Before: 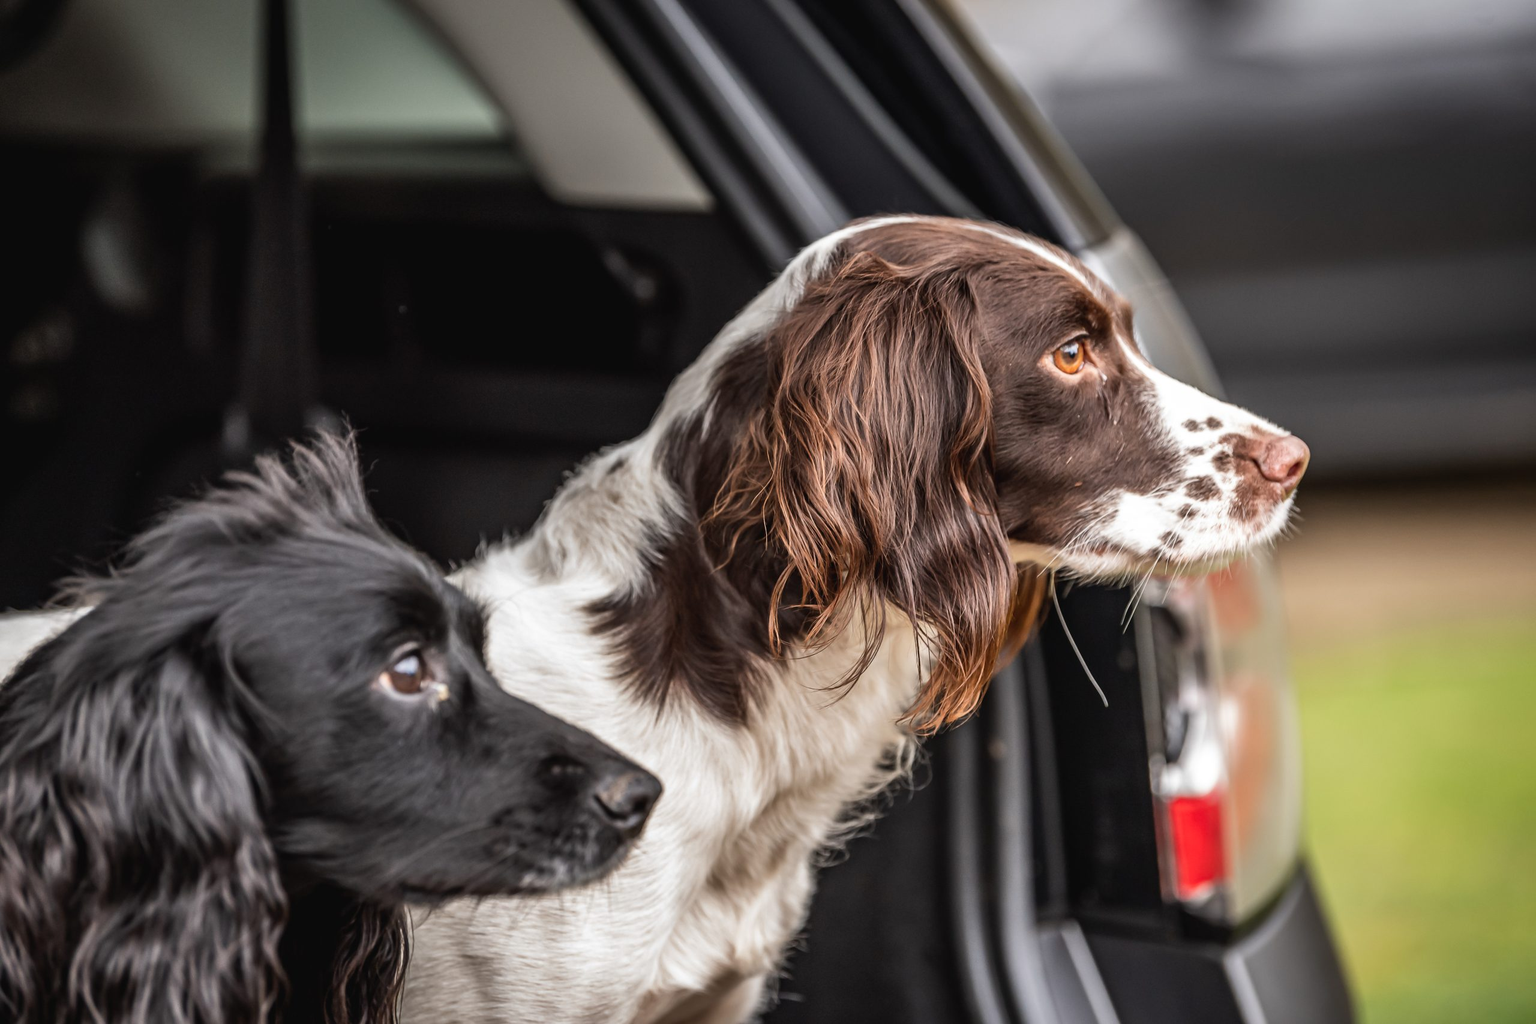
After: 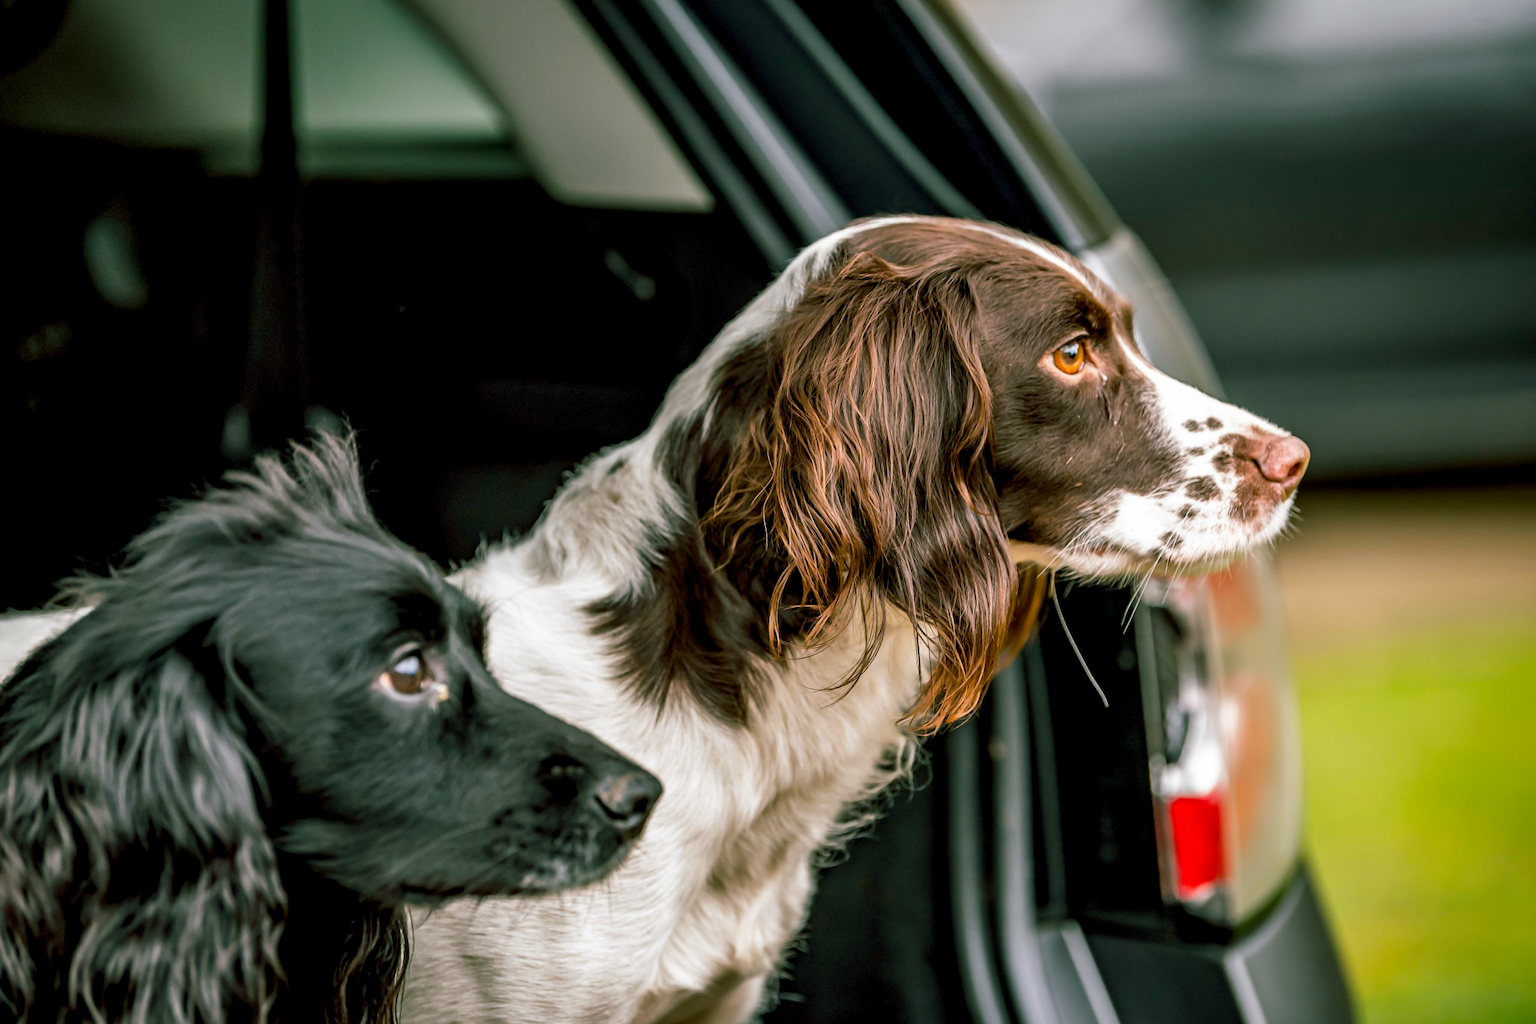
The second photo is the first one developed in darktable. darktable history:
color balance rgb: shadows lift › chroma 11.995%, shadows lift › hue 134.08°, power › hue 329.53°, global offset › luminance -0.866%, perceptual saturation grading › global saturation 31.095%
